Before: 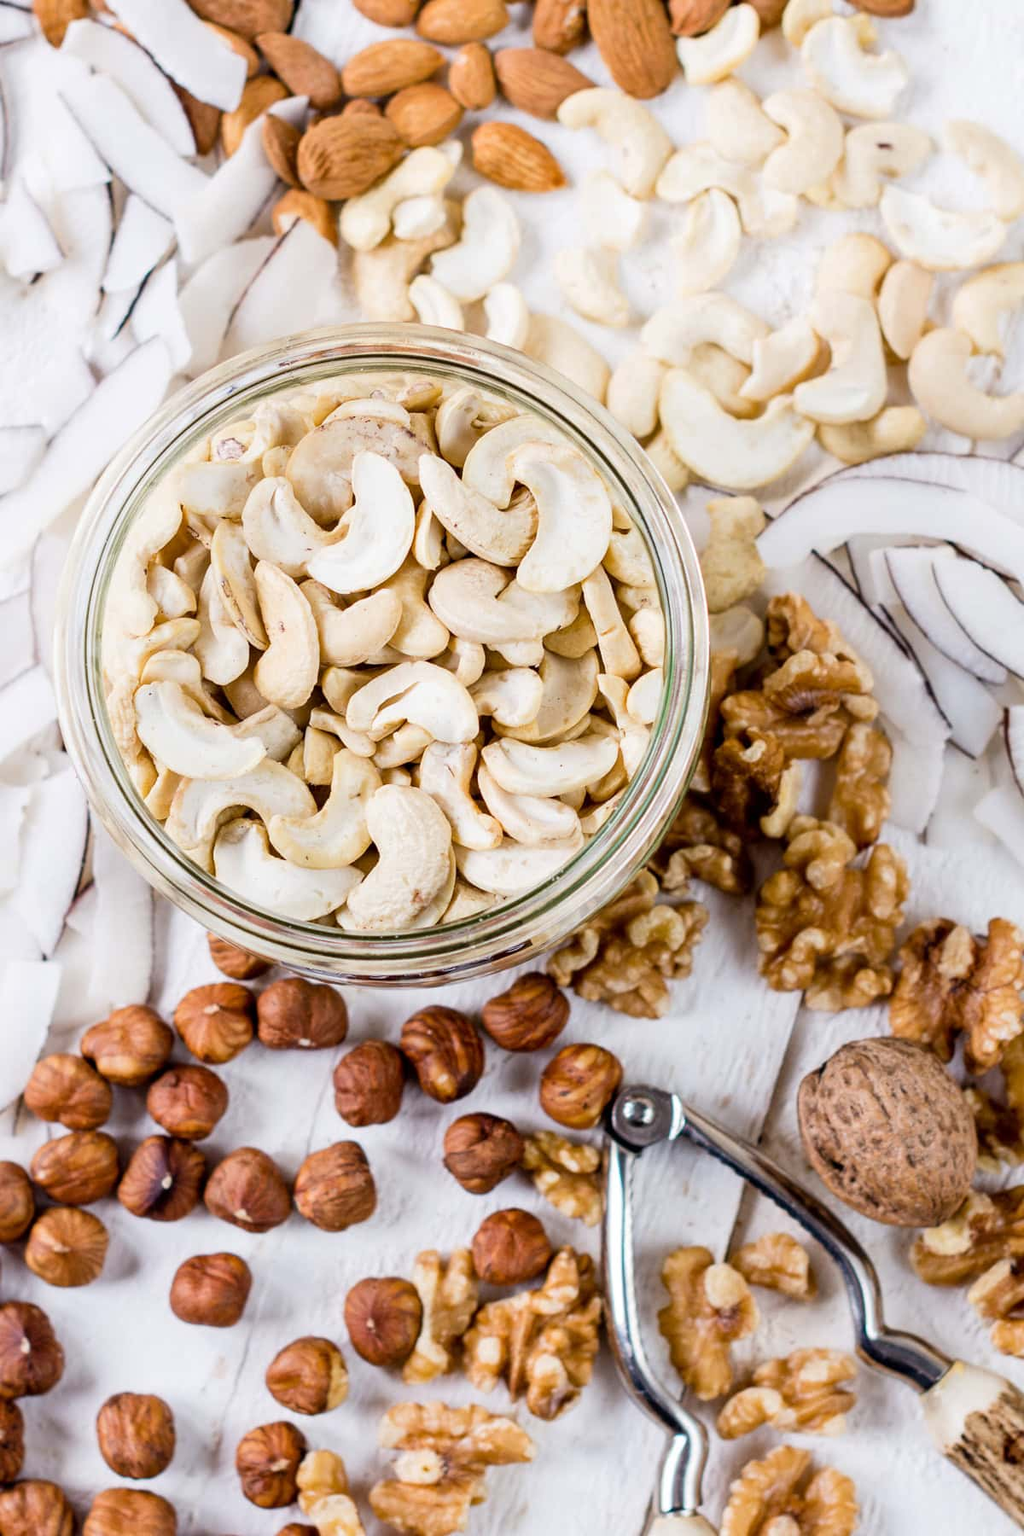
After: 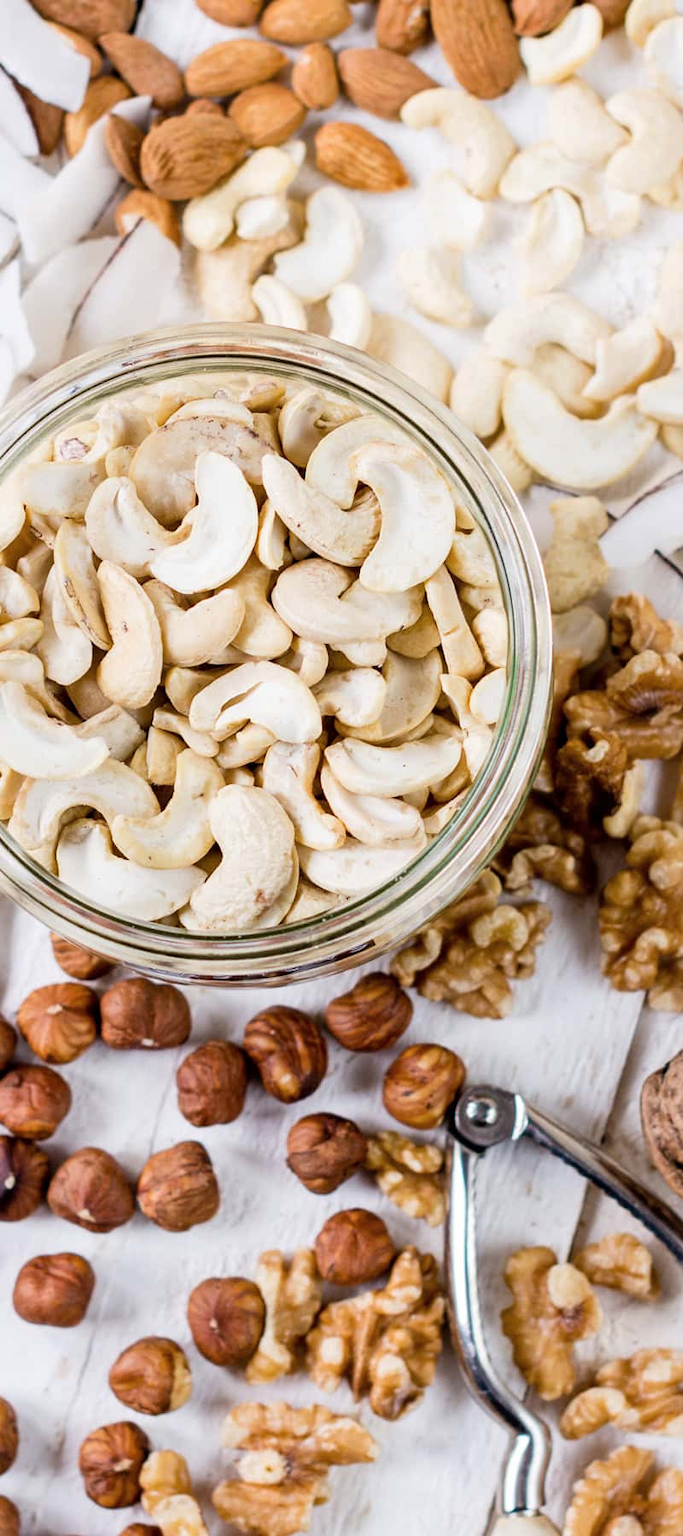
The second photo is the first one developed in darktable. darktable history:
crop: left 15.366%, right 17.857%
contrast brightness saturation: saturation -0.046
